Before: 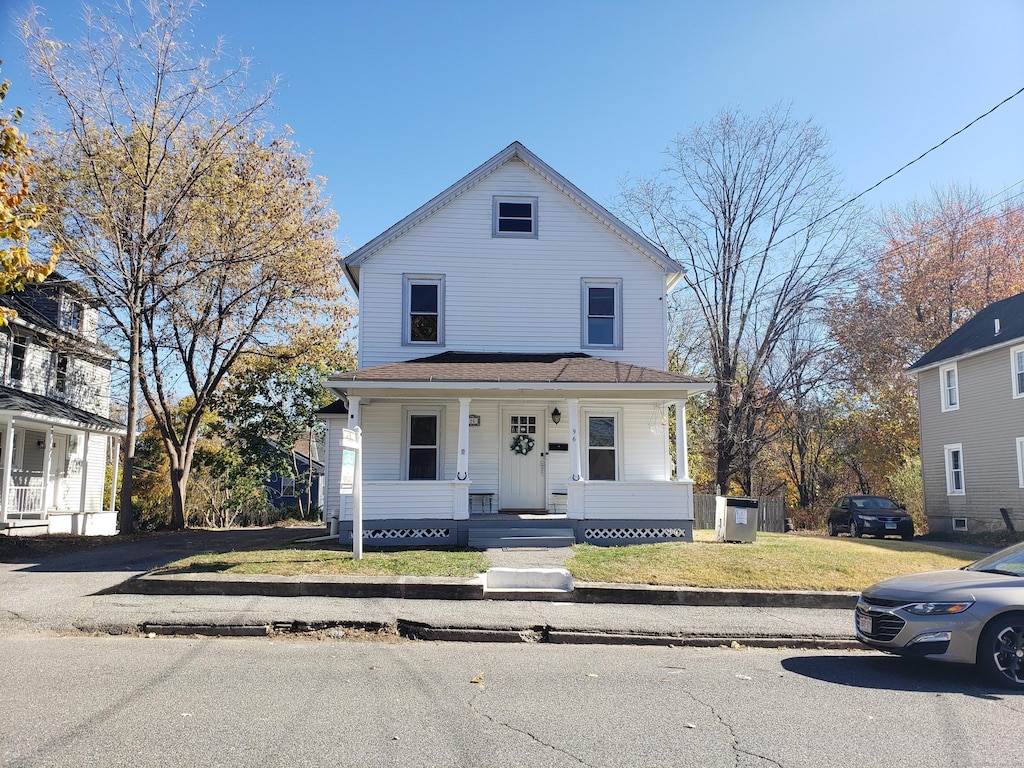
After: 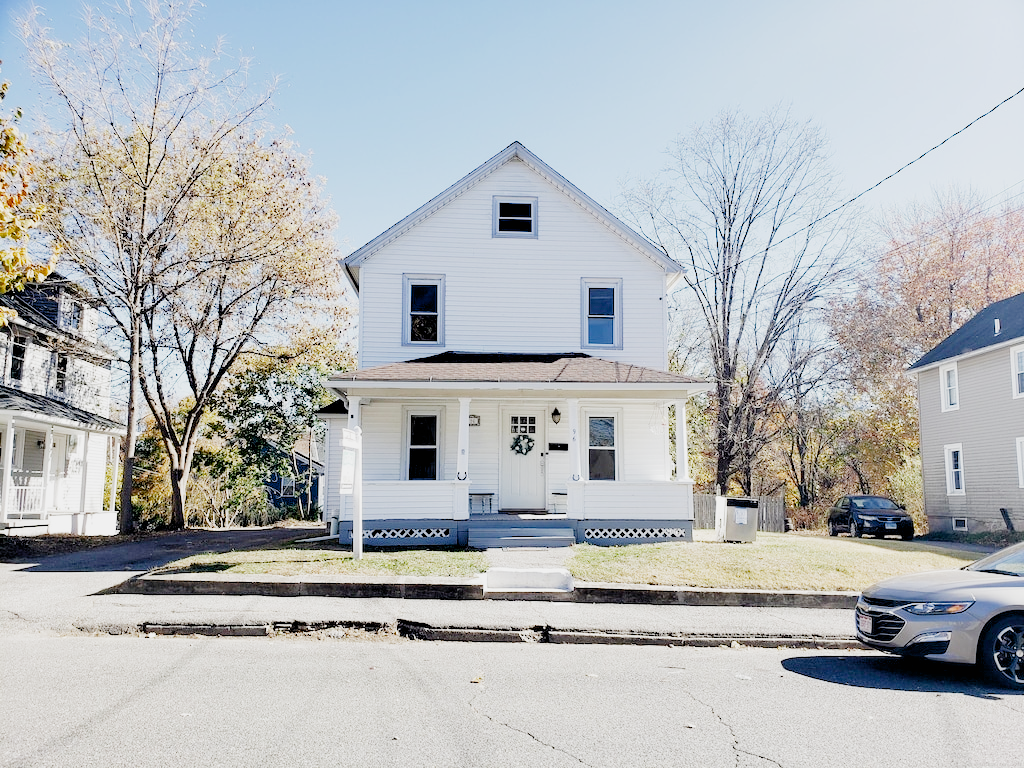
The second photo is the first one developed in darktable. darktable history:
color zones: mix 25.64%
filmic rgb: black relative exposure -6.93 EV, white relative exposure 5.61 EV, threshold 2.95 EV, hardness 2.85, preserve chrominance no, color science v5 (2021), enable highlight reconstruction true
exposure: black level correction 0.009, exposure 1.42 EV, compensate highlight preservation false
